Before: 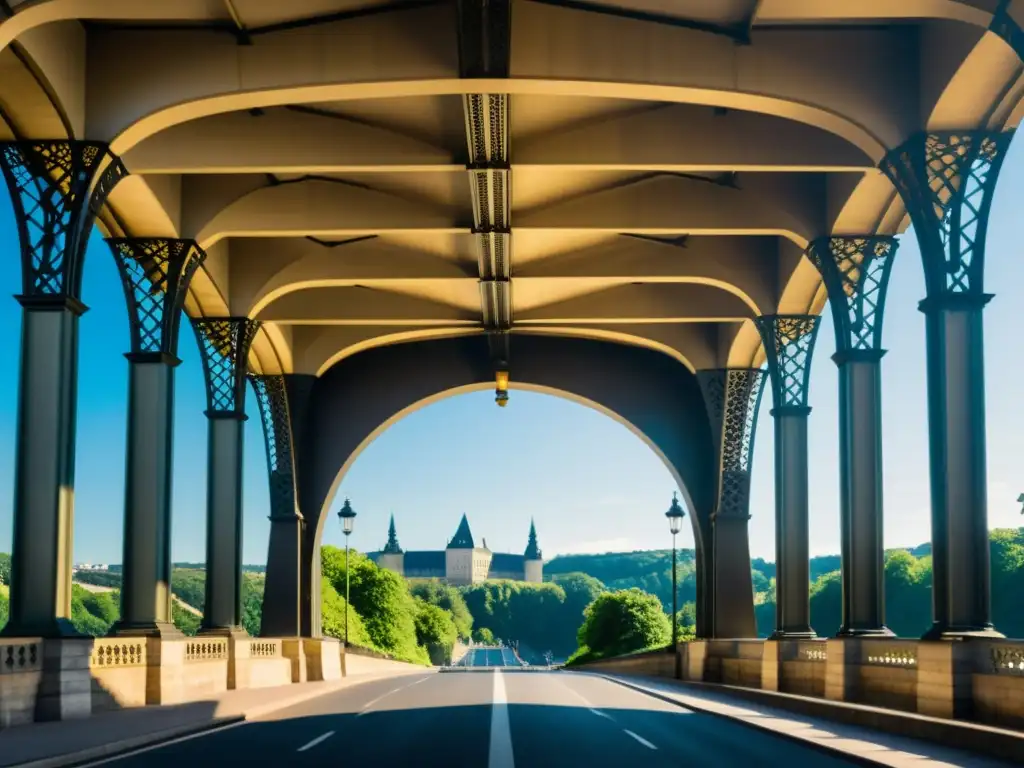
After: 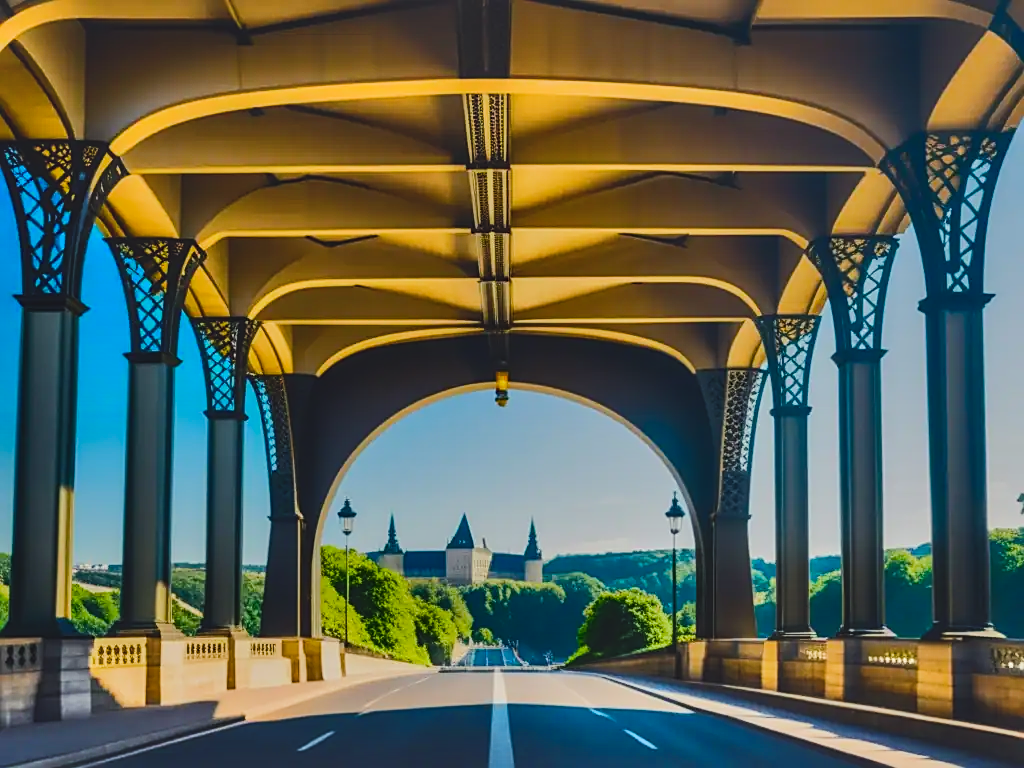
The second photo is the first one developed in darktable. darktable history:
sharpen: on, module defaults
shadows and highlights: shadows 76.73, highlights -24.14, soften with gaussian
color balance rgb: shadows lift › chroma 3.35%, shadows lift › hue 278.01°, linear chroma grading › global chroma 8.944%, perceptual saturation grading › global saturation 45.357%, perceptual saturation grading › highlights -49.749%, perceptual saturation grading › shadows 29.387%, perceptual brilliance grading › highlights 17.803%, perceptual brilliance grading › mid-tones 32.703%, perceptual brilliance grading › shadows -30.602%, contrast -19.417%
local contrast: on, module defaults
exposure: black level correction -0.017, exposure -1.019 EV, compensate highlight preservation false
tone equalizer: smoothing diameter 24.84%, edges refinement/feathering 6.67, preserve details guided filter
